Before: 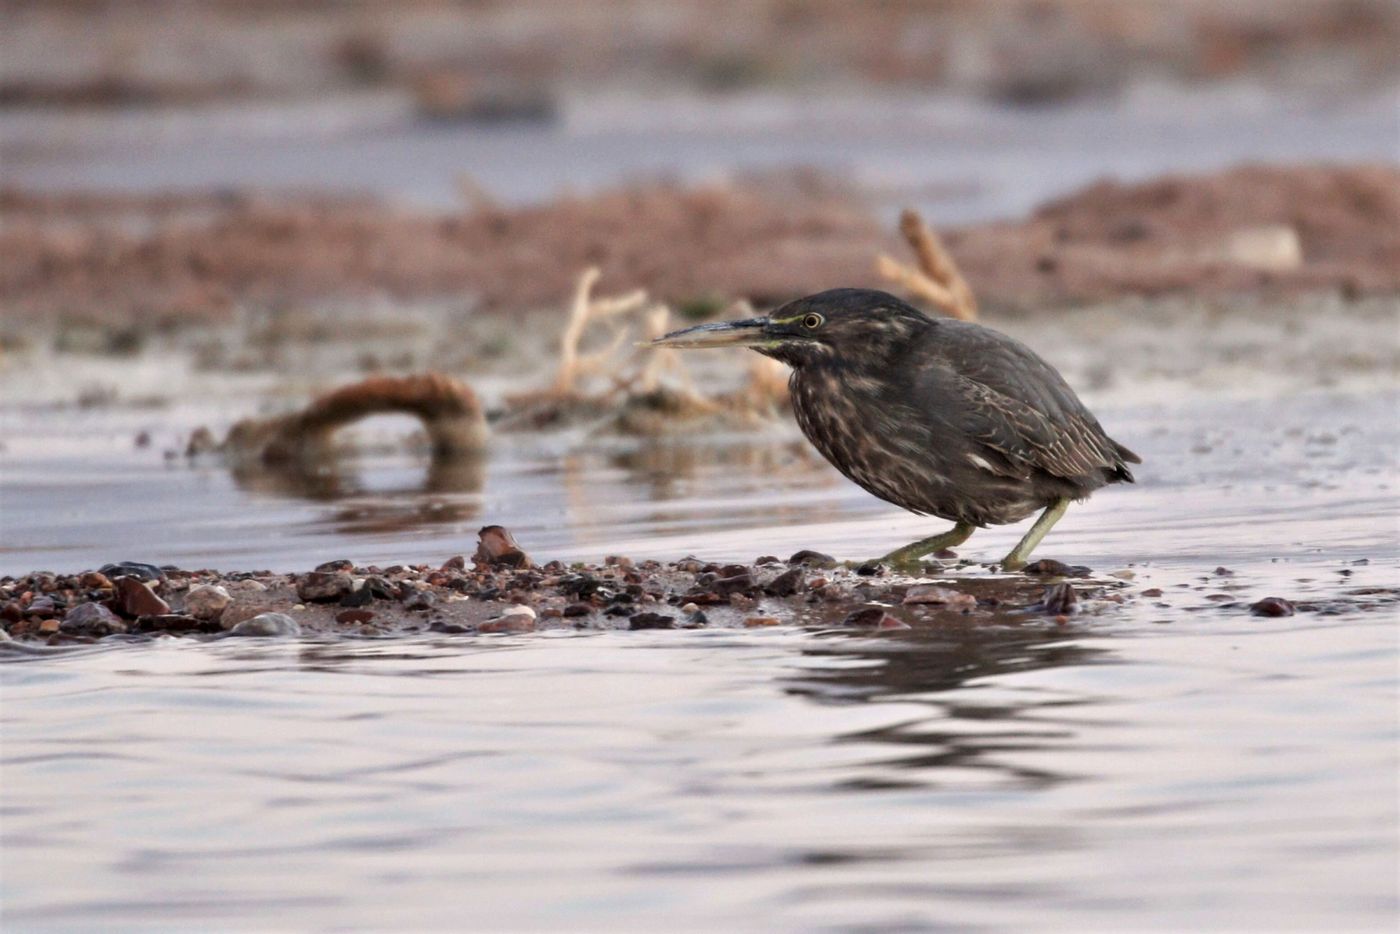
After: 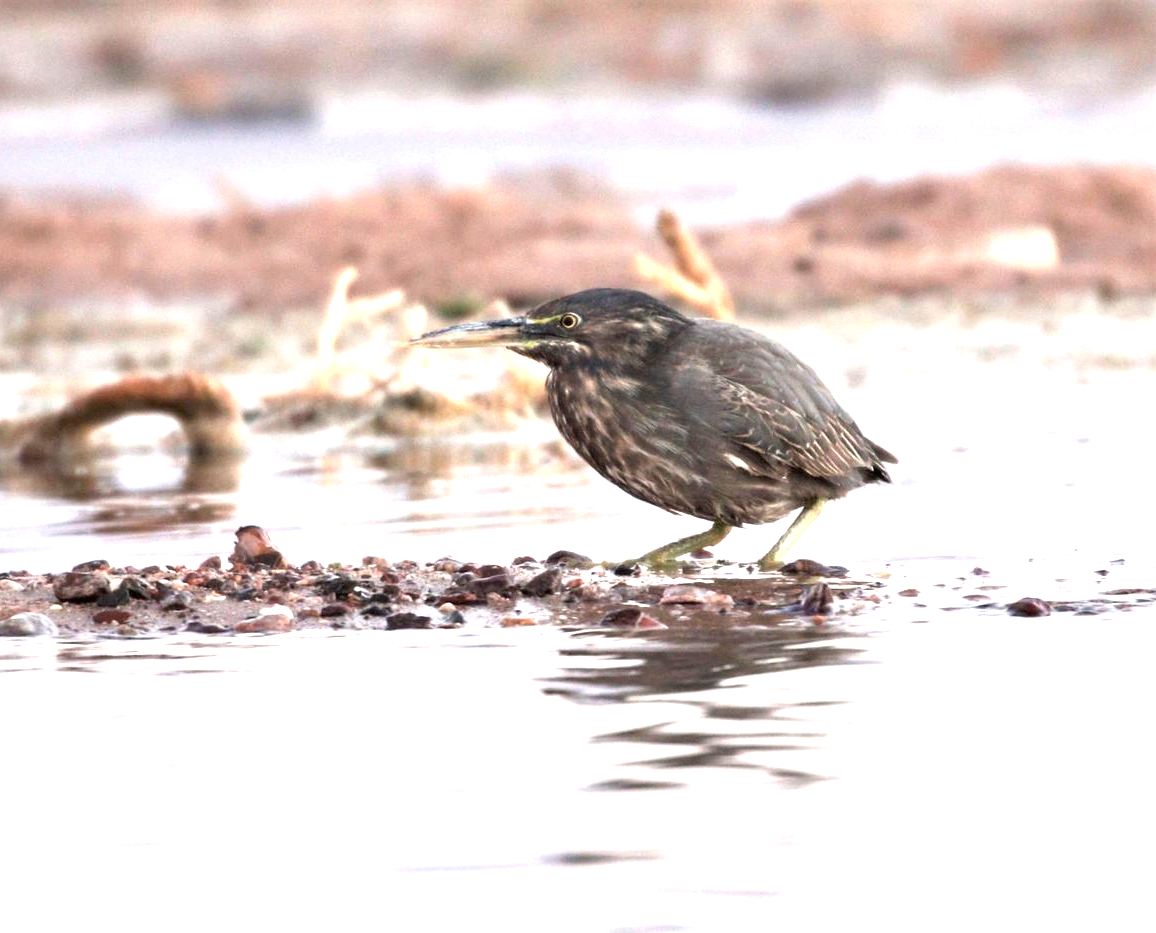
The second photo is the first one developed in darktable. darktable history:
crop: left 17.363%, bottom 0.049%
exposure: black level correction 0, exposure 1.461 EV, compensate exposure bias true, compensate highlight preservation false
